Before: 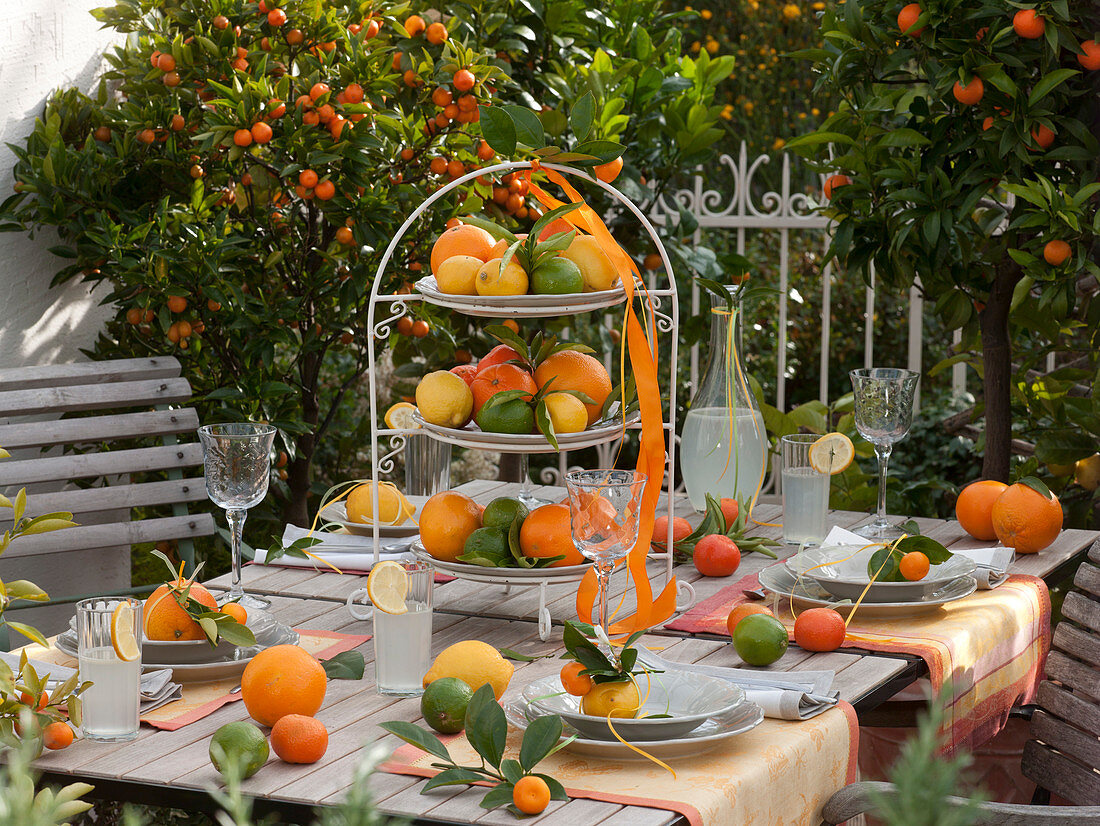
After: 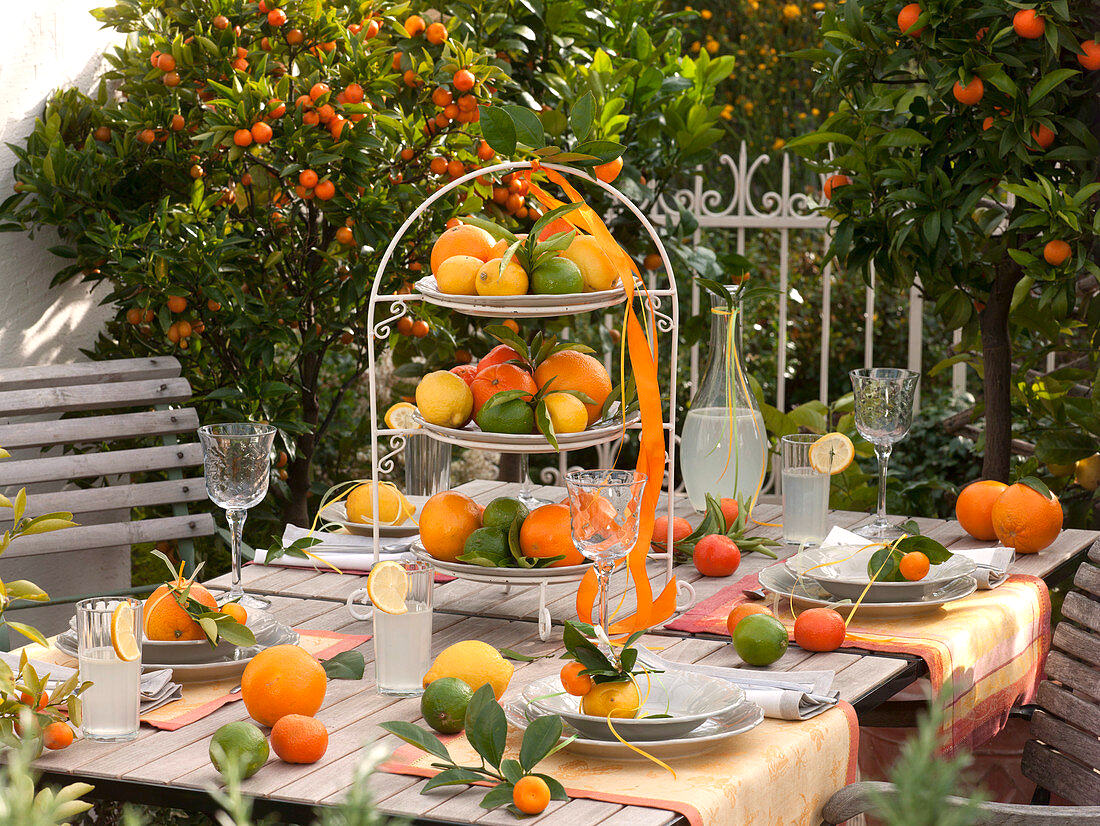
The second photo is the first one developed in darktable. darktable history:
color correction: highlights a* 3.64, highlights b* 5.08
exposure: exposure 0.364 EV, compensate exposure bias true, compensate highlight preservation false
